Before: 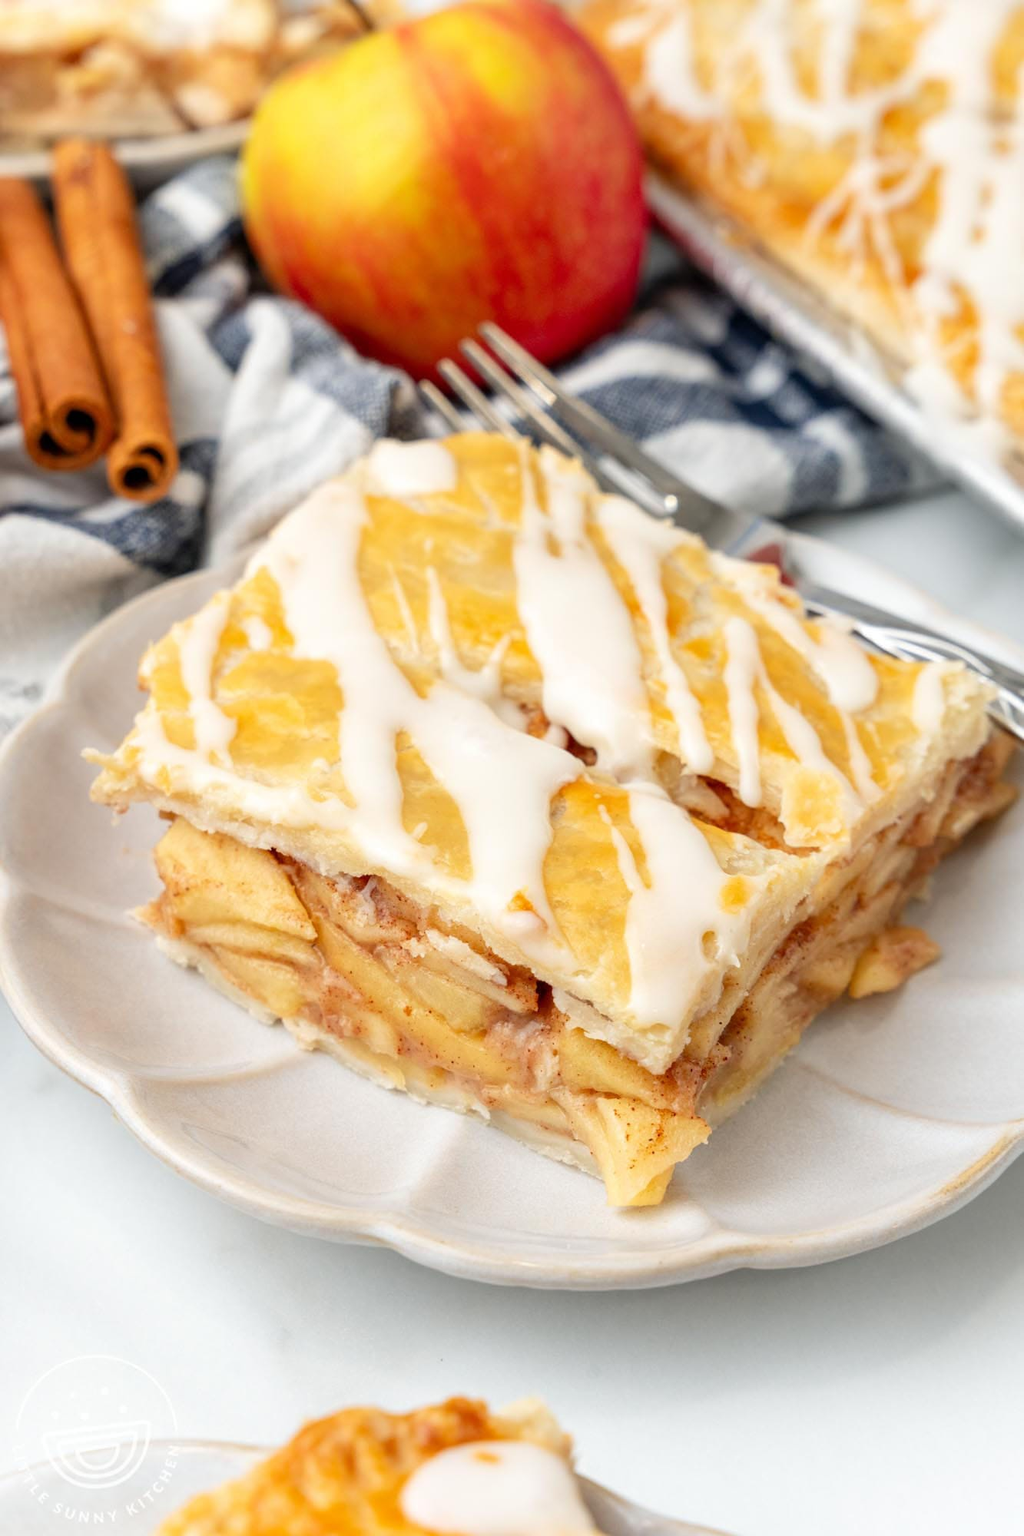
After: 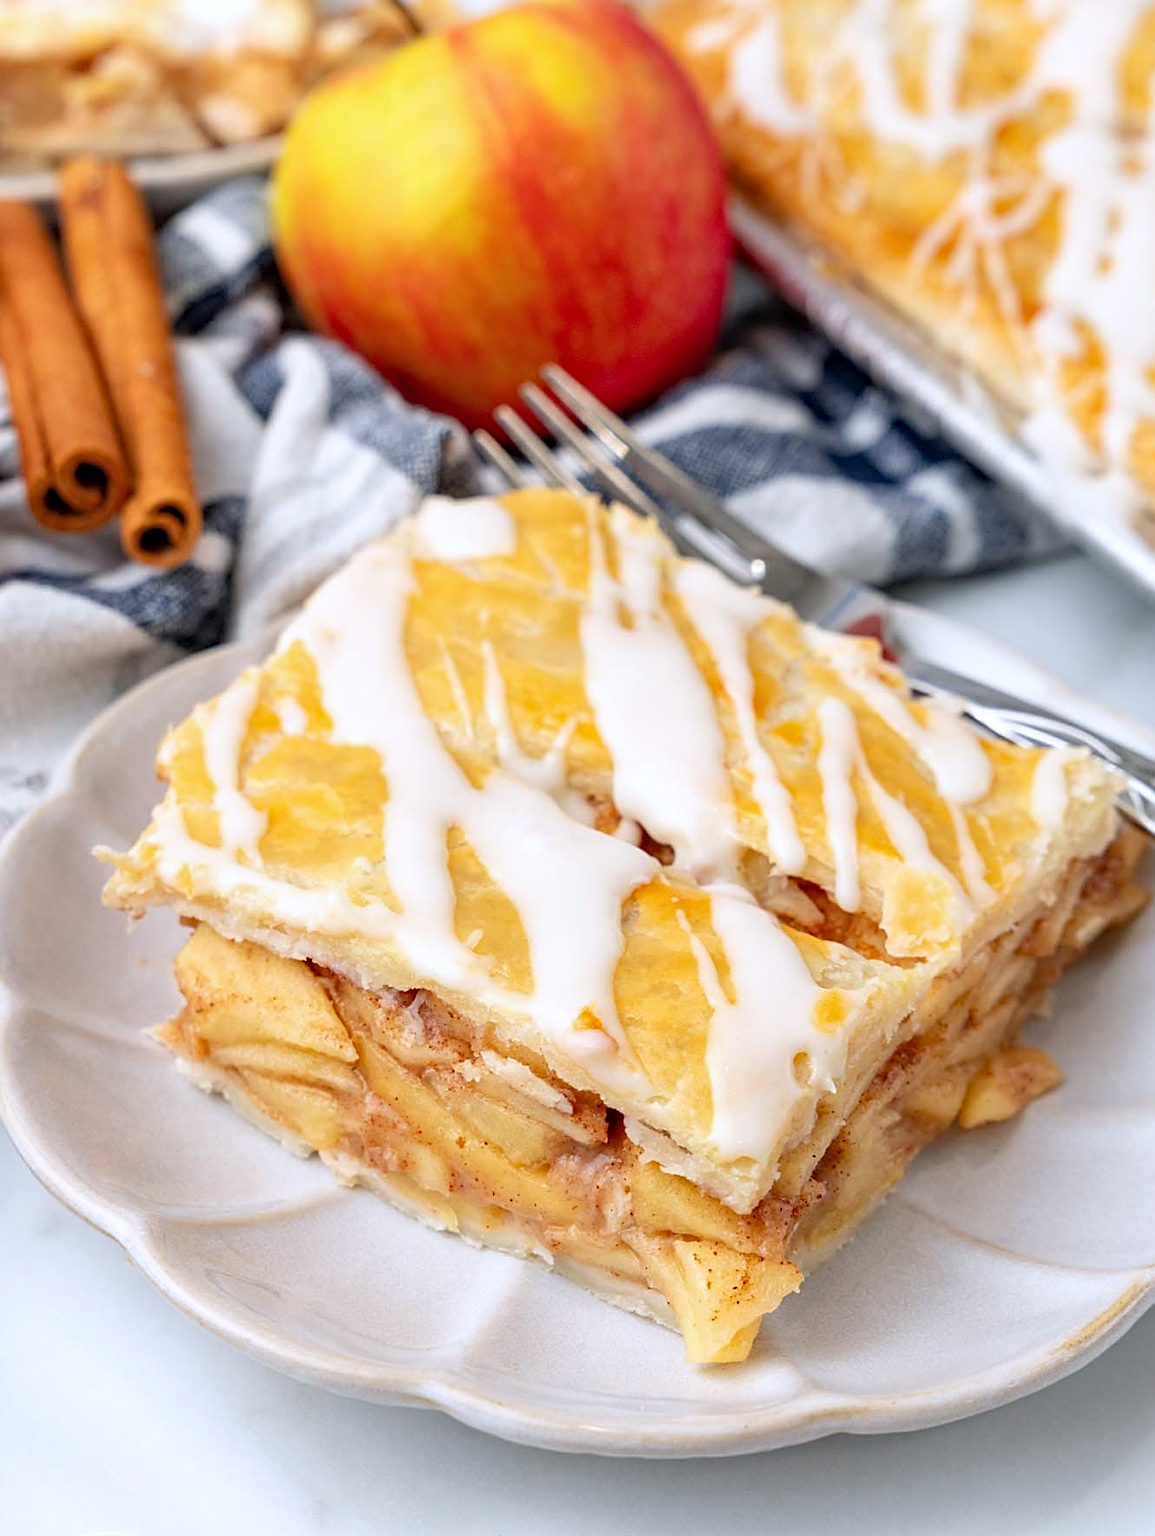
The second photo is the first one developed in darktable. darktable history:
haze removal: compatibility mode true, adaptive false
crop and rotate: top 0%, bottom 11.49%
color calibration: illuminant as shot in camera, x 0.358, y 0.373, temperature 4628.91 K
sharpen: on, module defaults
